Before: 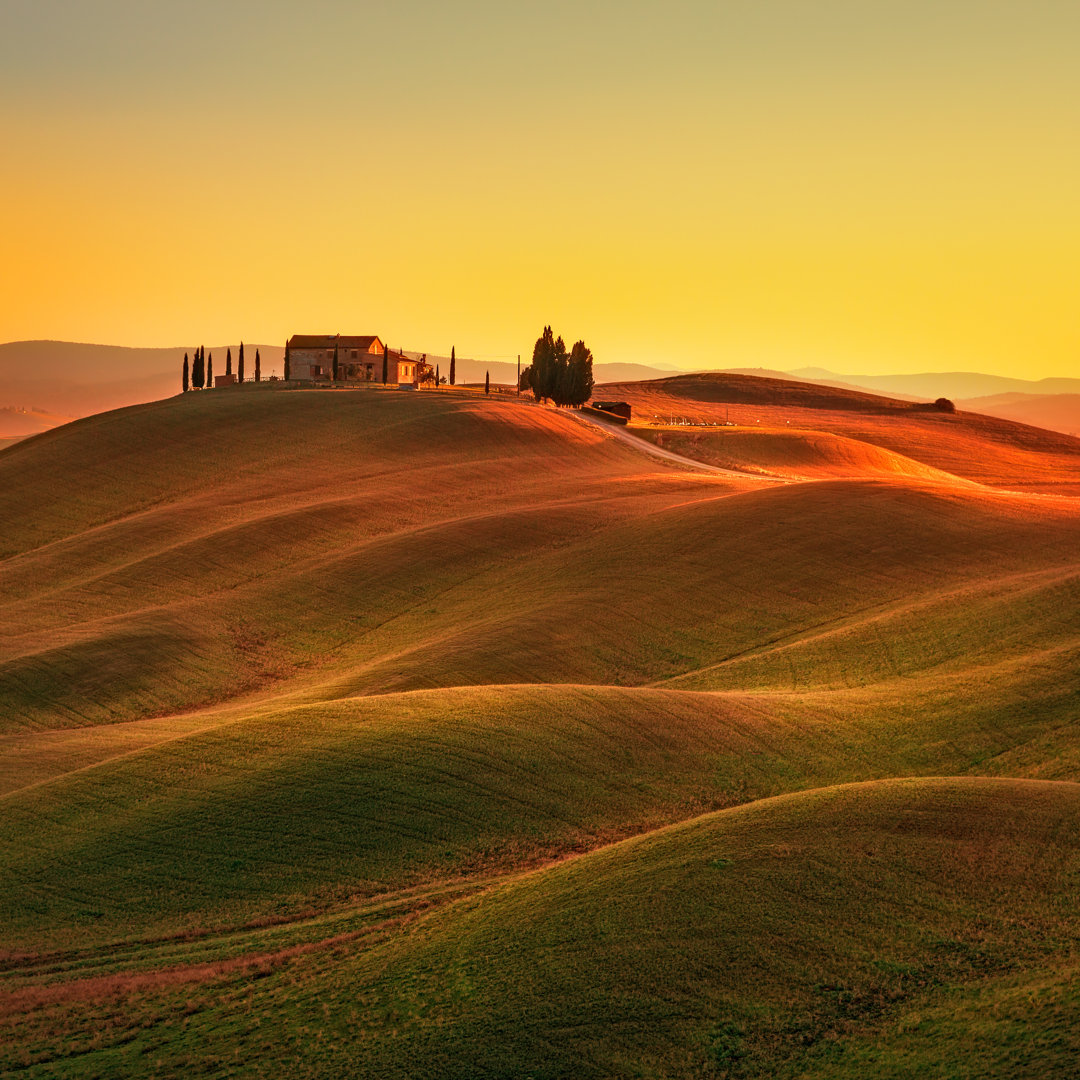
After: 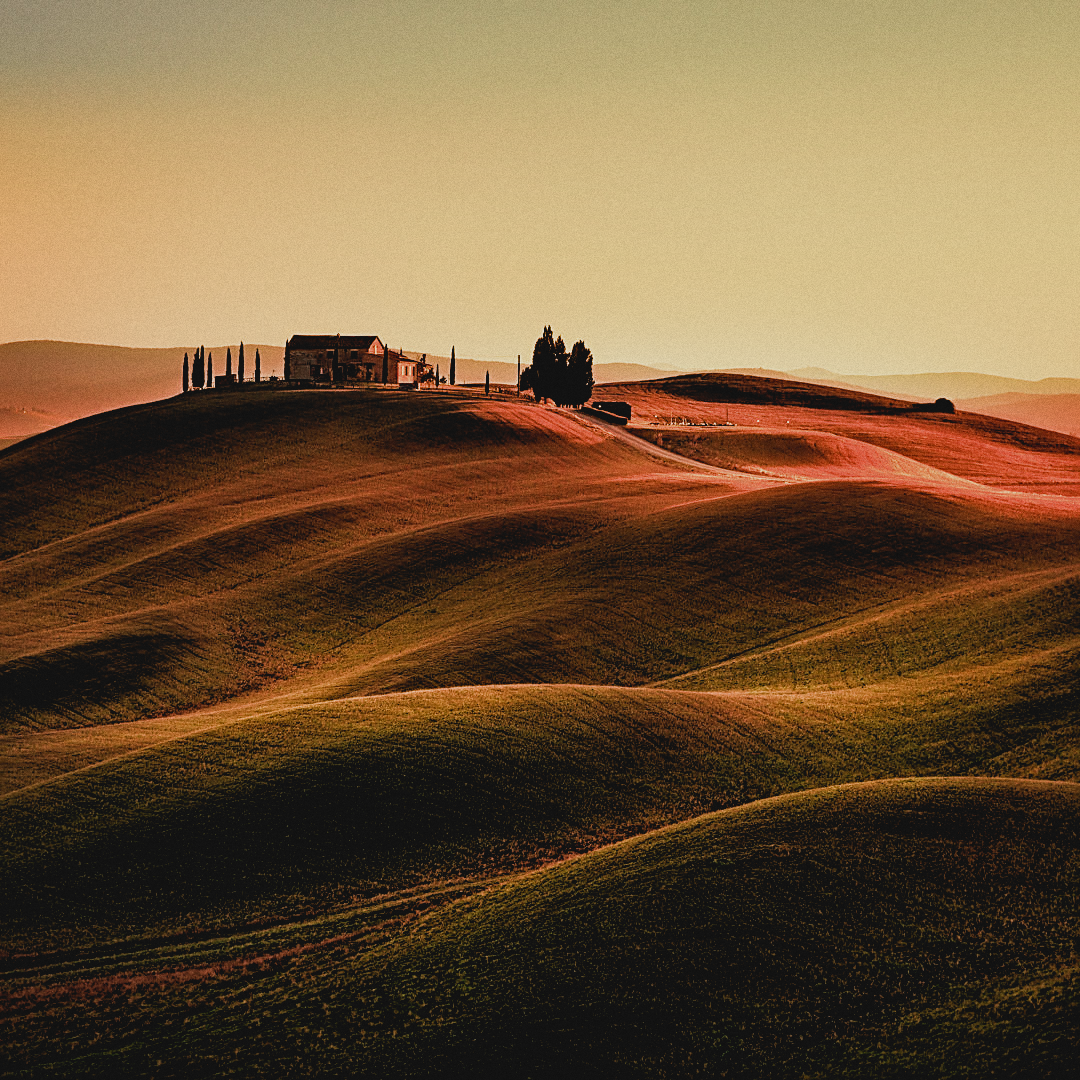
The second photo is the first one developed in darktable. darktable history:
sharpen: on, module defaults
rgb levels: levels [[0.034, 0.472, 0.904], [0, 0.5, 1], [0, 0.5, 1]]
filmic rgb: middle gray luminance 21.73%, black relative exposure -14 EV, white relative exposure 2.96 EV, threshold 6 EV, target black luminance 0%, hardness 8.81, latitude 59.69%, contrast 1.208, highlights saturation mix 5%, shadows ↔ highlights balance 41.6%, add noise in highlights 0, color science v3 (2019), use custom middle-gray values true, iterations of high-quality reconstruction 0, contrast in highlights soft, enable highlight reconstruction true
grain: coarseness 0.09 ISO
contrast brightness saturation: contrast -0.11
